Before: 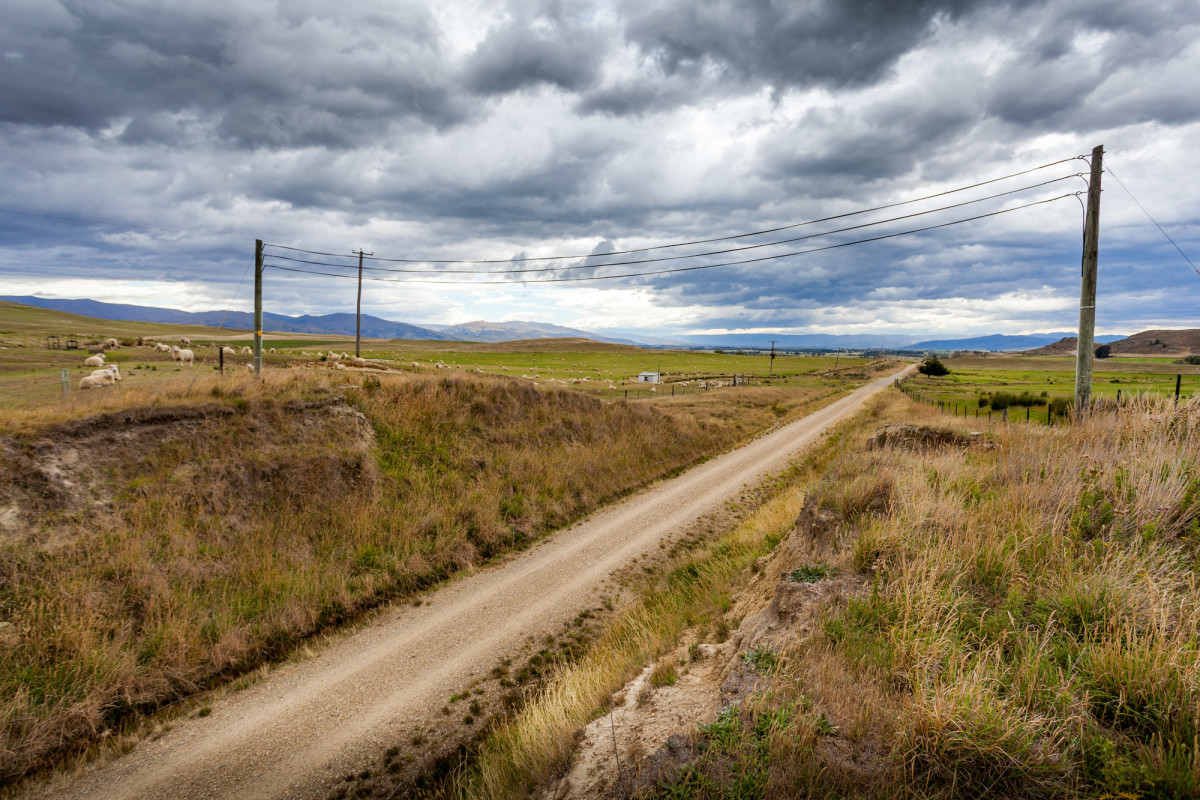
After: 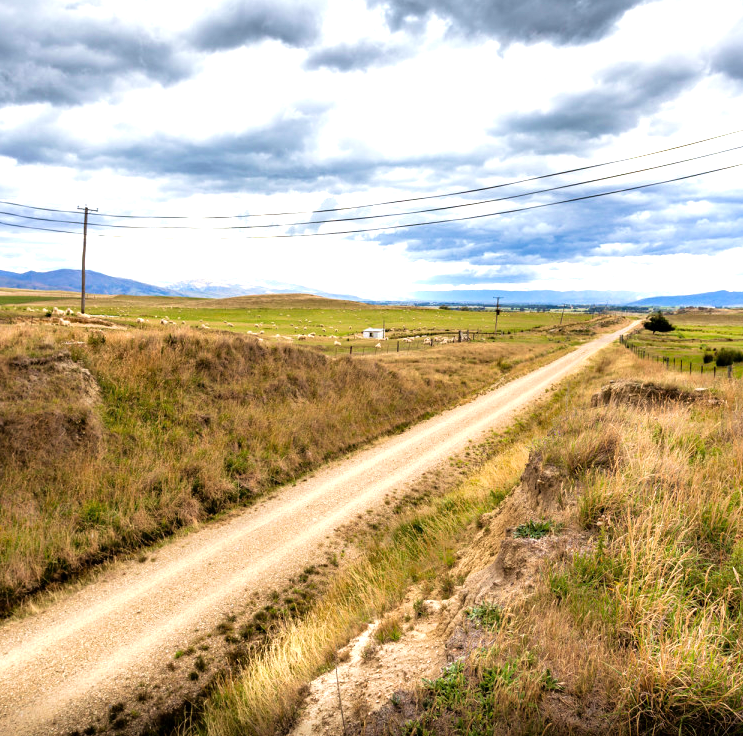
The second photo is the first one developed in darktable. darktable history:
crop and rotate: left 22.978%, top 5.621%, right 15.038%, bottom 2.327%
velvia: on, module defaults
tone equalizer: -8 EV -1.09 EV, -7 EV -1.04 EV, -6 EV -0.868 EV, -5 EV -0.579 EV, -3 EV 0.605 EV, -2 EV 0.851 EV, -1 EV 0.988 EV, +0 EV 1.08 EV
